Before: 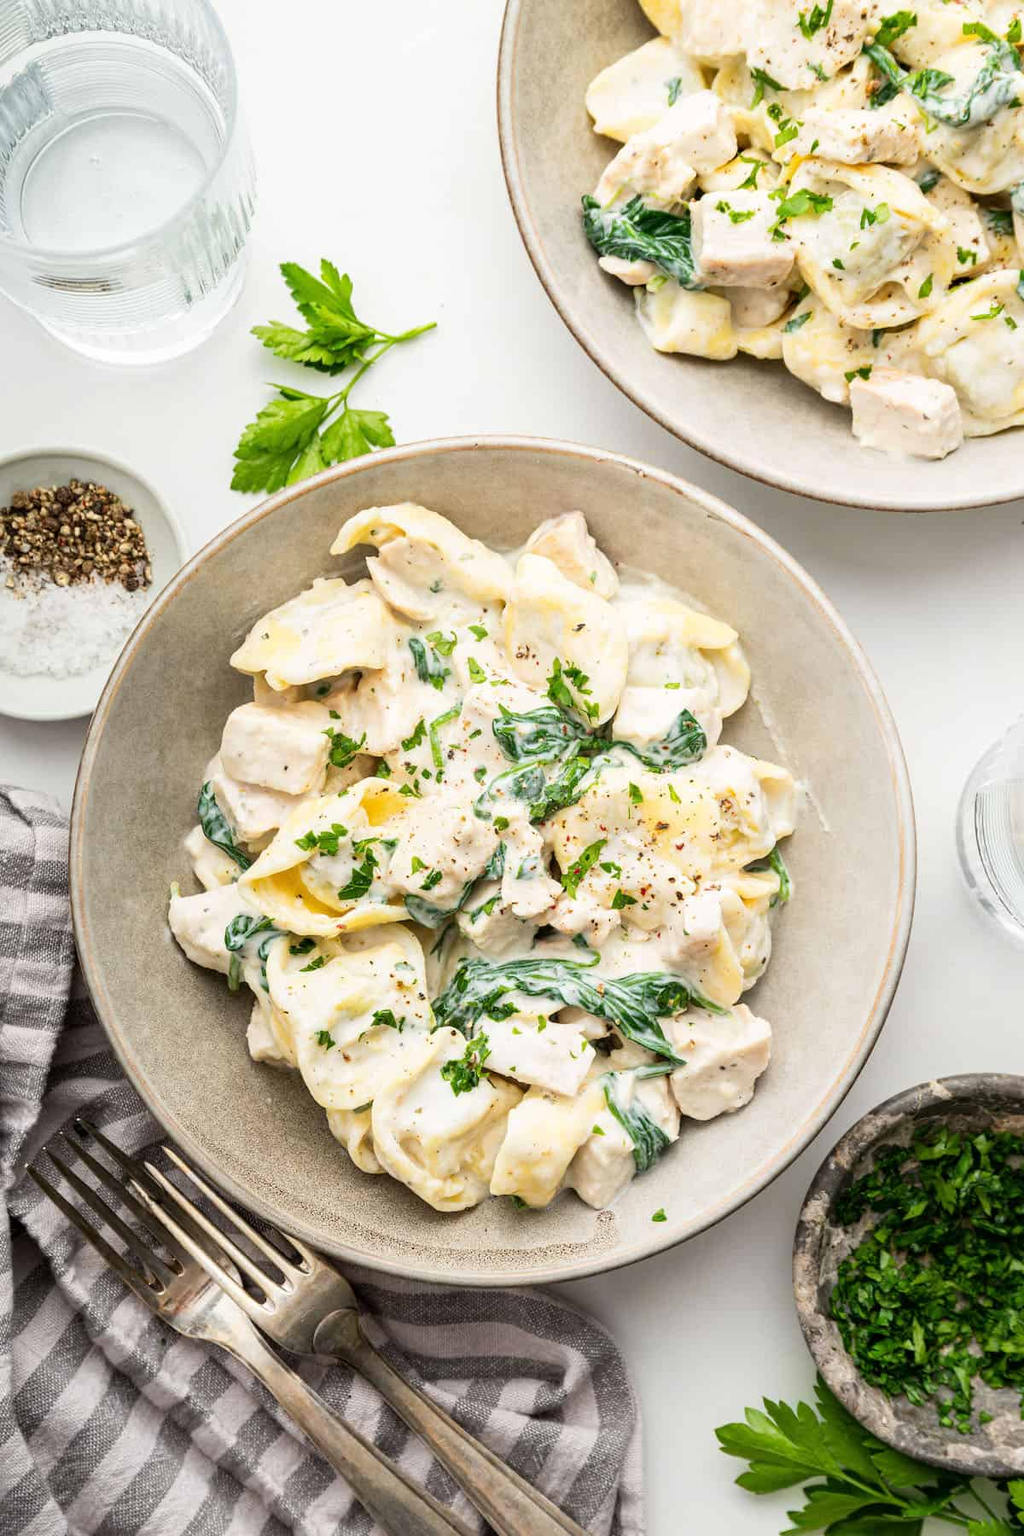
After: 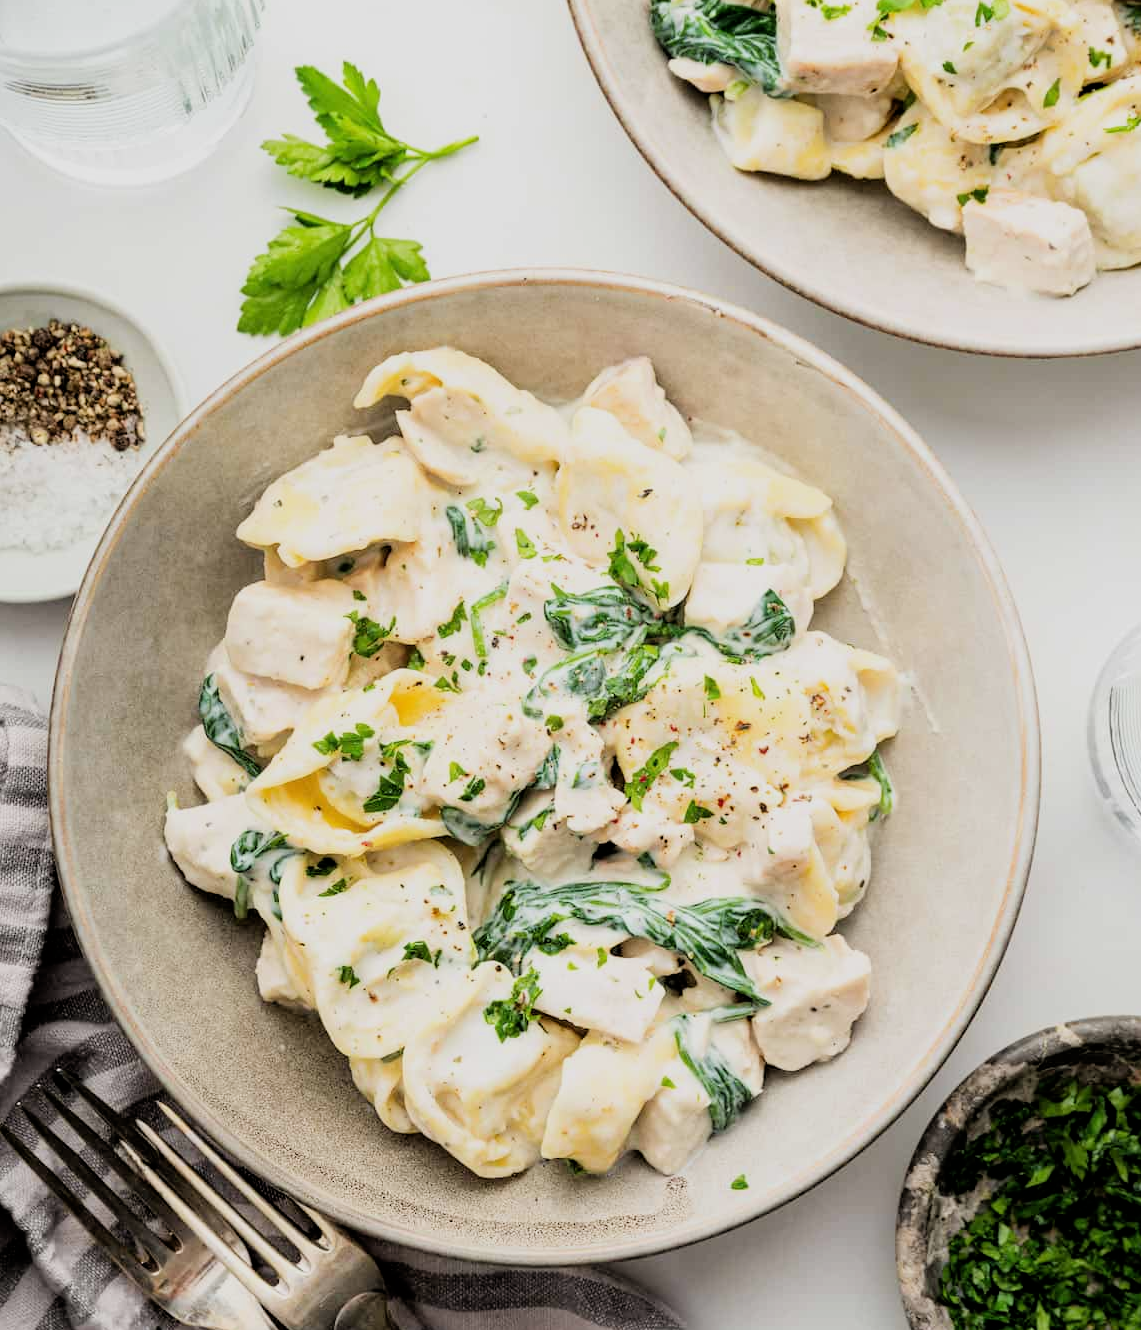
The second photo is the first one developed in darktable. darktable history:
crop and rotate: left 2.783%, top 13.459%, right 2.07%, bottom 12.616%
filmic rgb: black relative exposure -7.78 EV, white relative exposure 4.39 EV, hardness 3.76, latitude 49.03%, contrast 1.1
